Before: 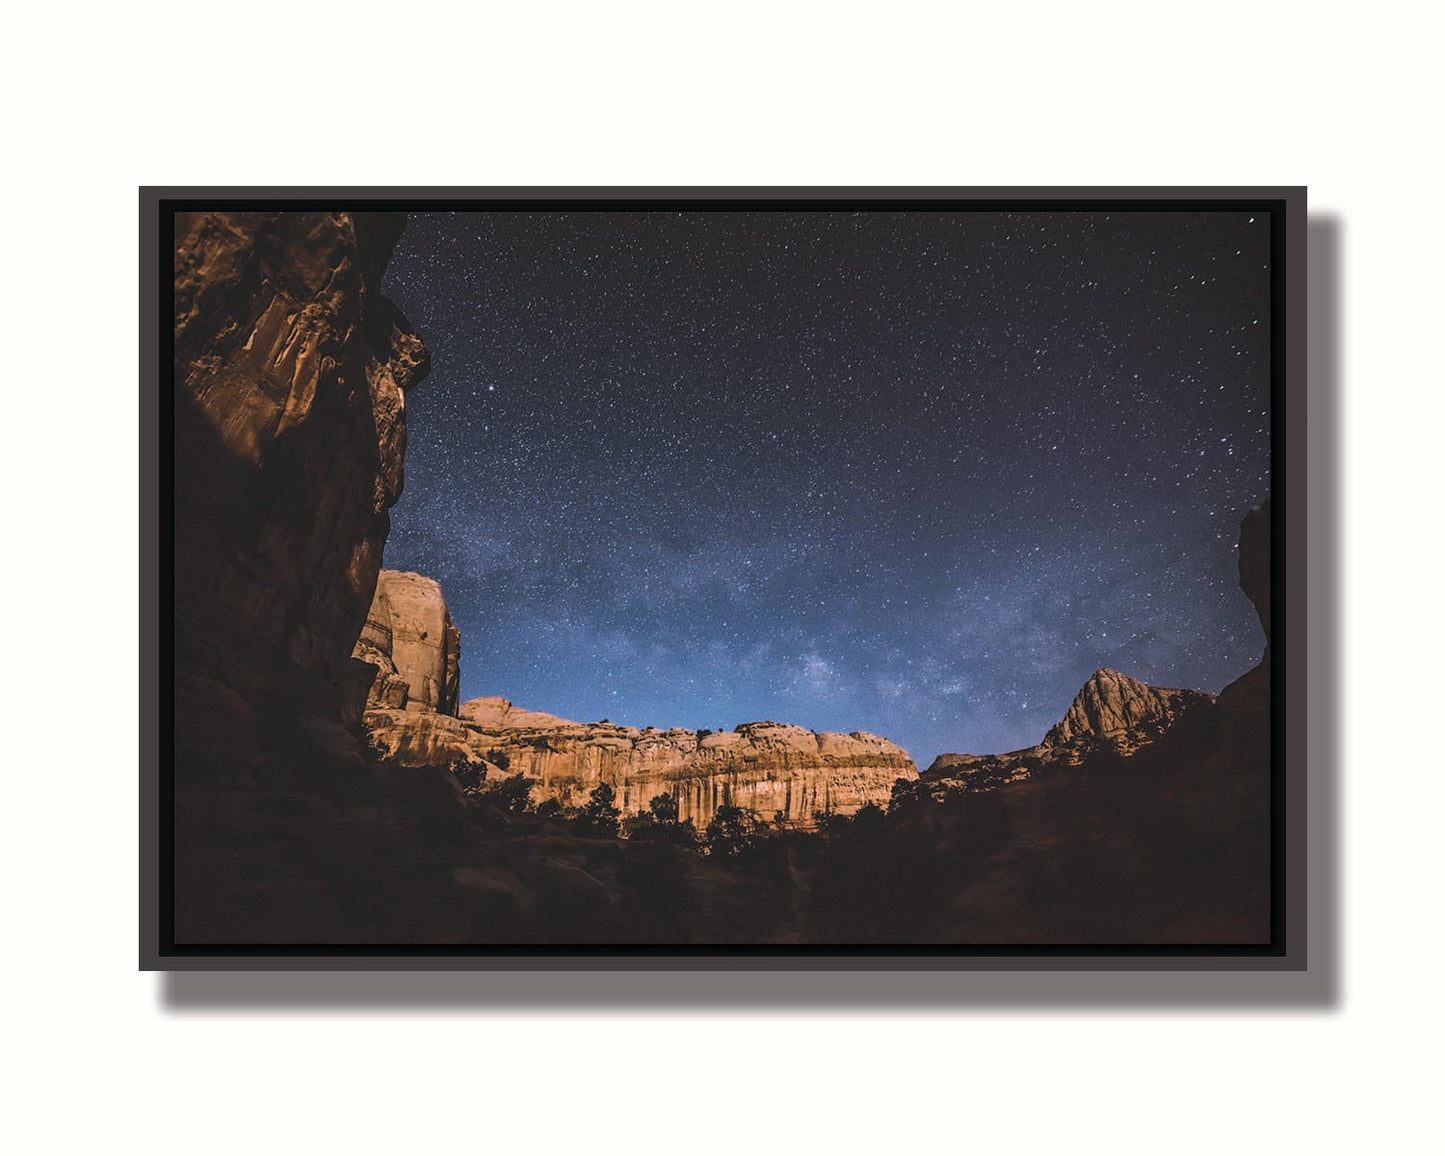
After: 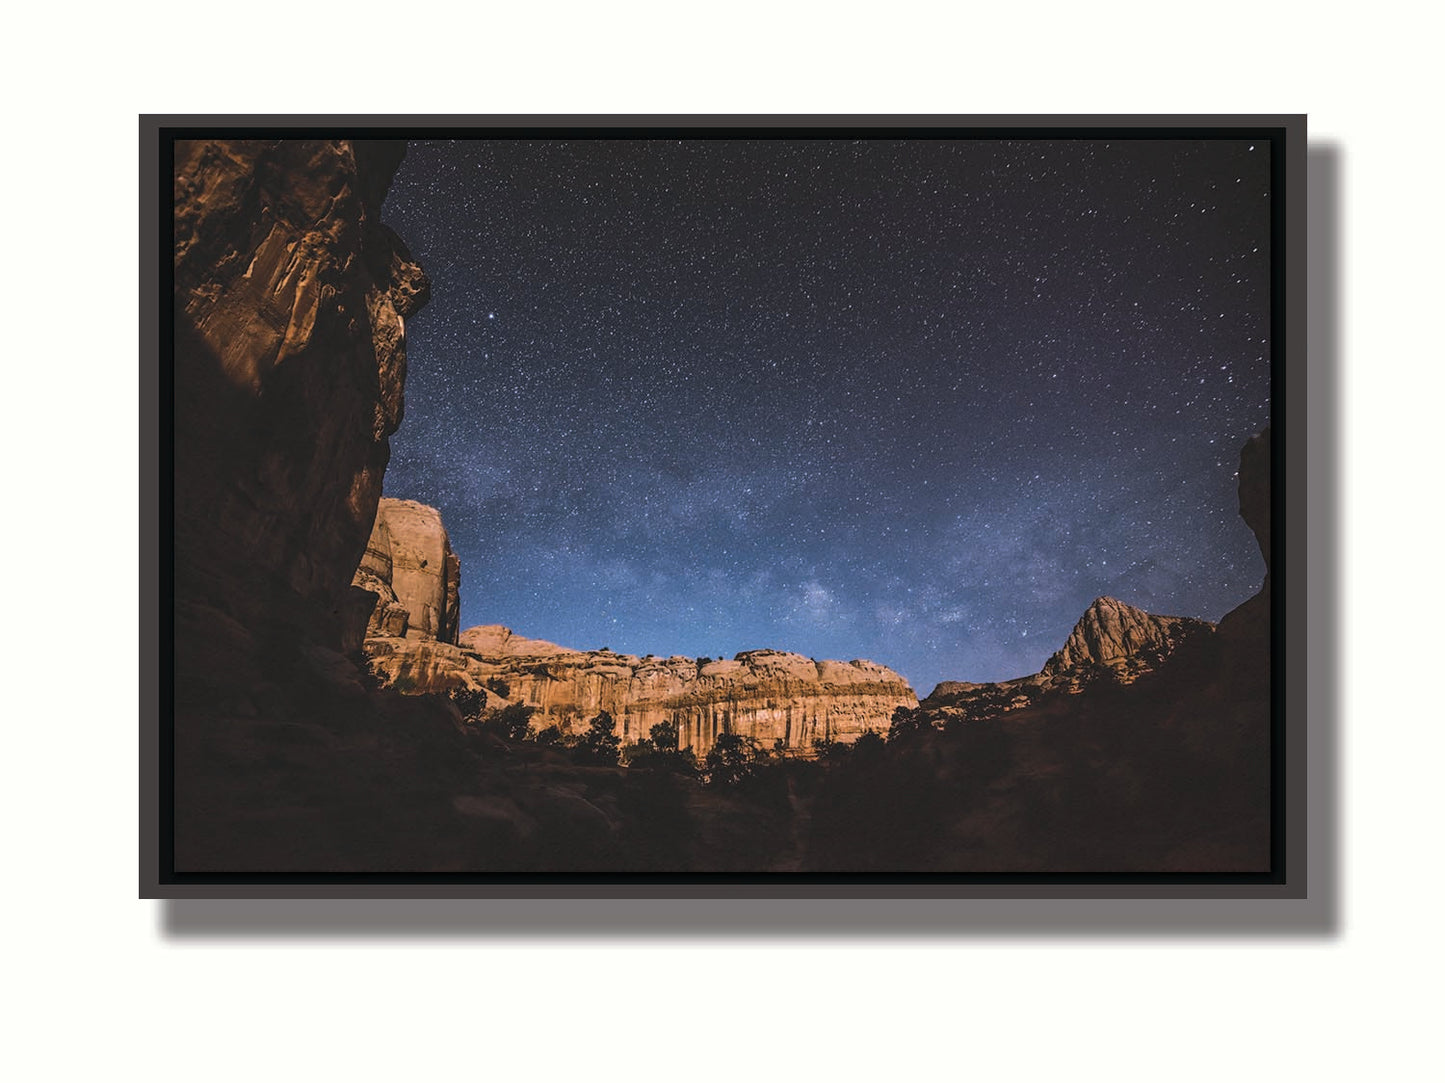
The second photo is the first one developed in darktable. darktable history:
crop and rotate: top 6.25%
white balance: emerald 1
